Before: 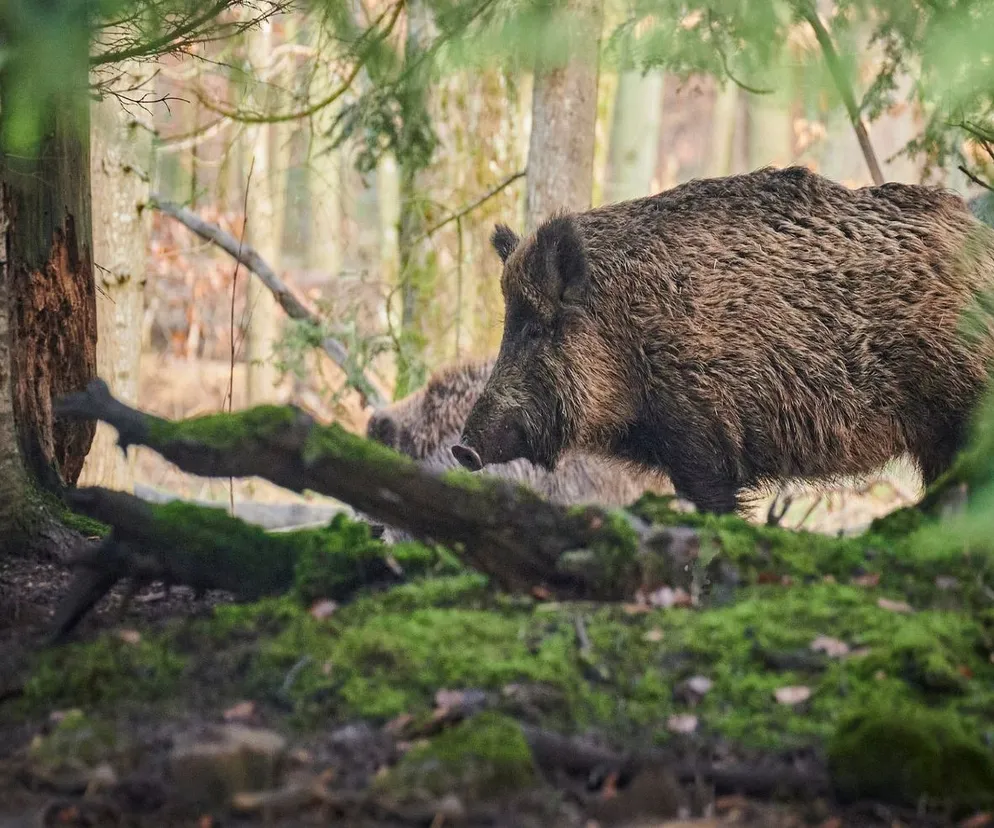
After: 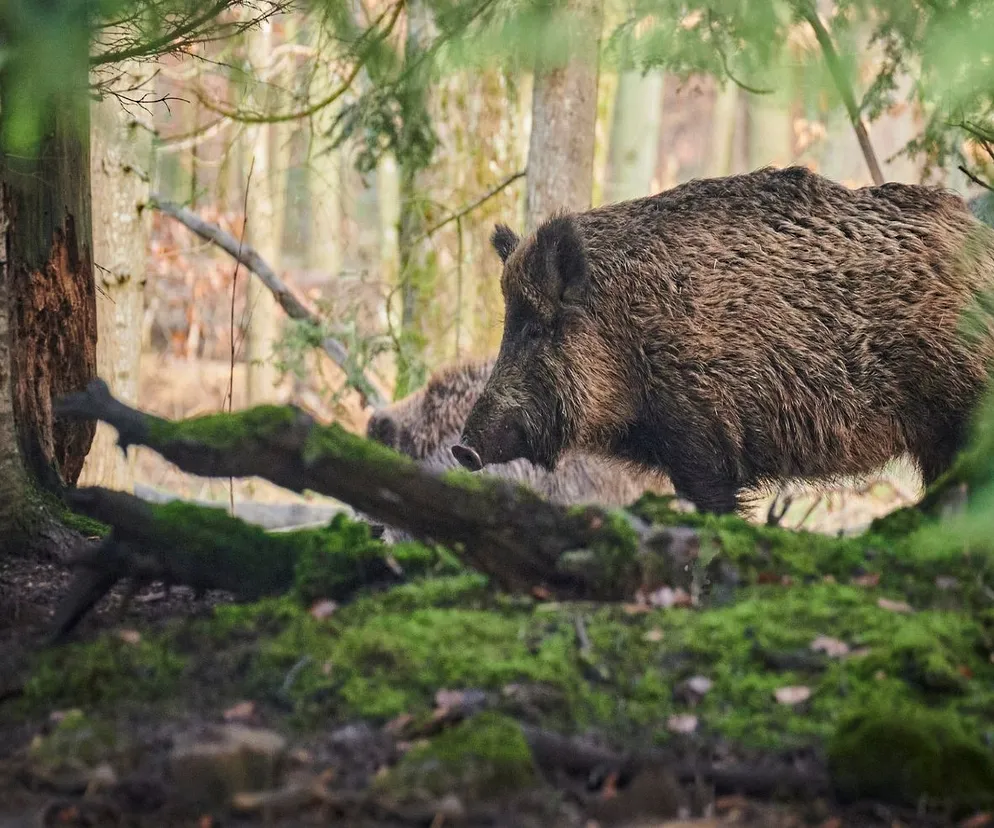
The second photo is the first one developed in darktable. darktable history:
sharpen: radius 5.288, amount 0.31, threshold 26.842
tone curve: curves: ch0 [(0, 0) (0.253, 0.237) (1, 1)]; ch1 [(0, 0) (0.411, 0.385) (0.502, 0.506) (0.557, 0.565) (0.66, 0.683) (1, 1)]; ch2 [(0, 0) (0.394, 0.413) (0.5, 0.5) (1, 1)], preserve colors none
